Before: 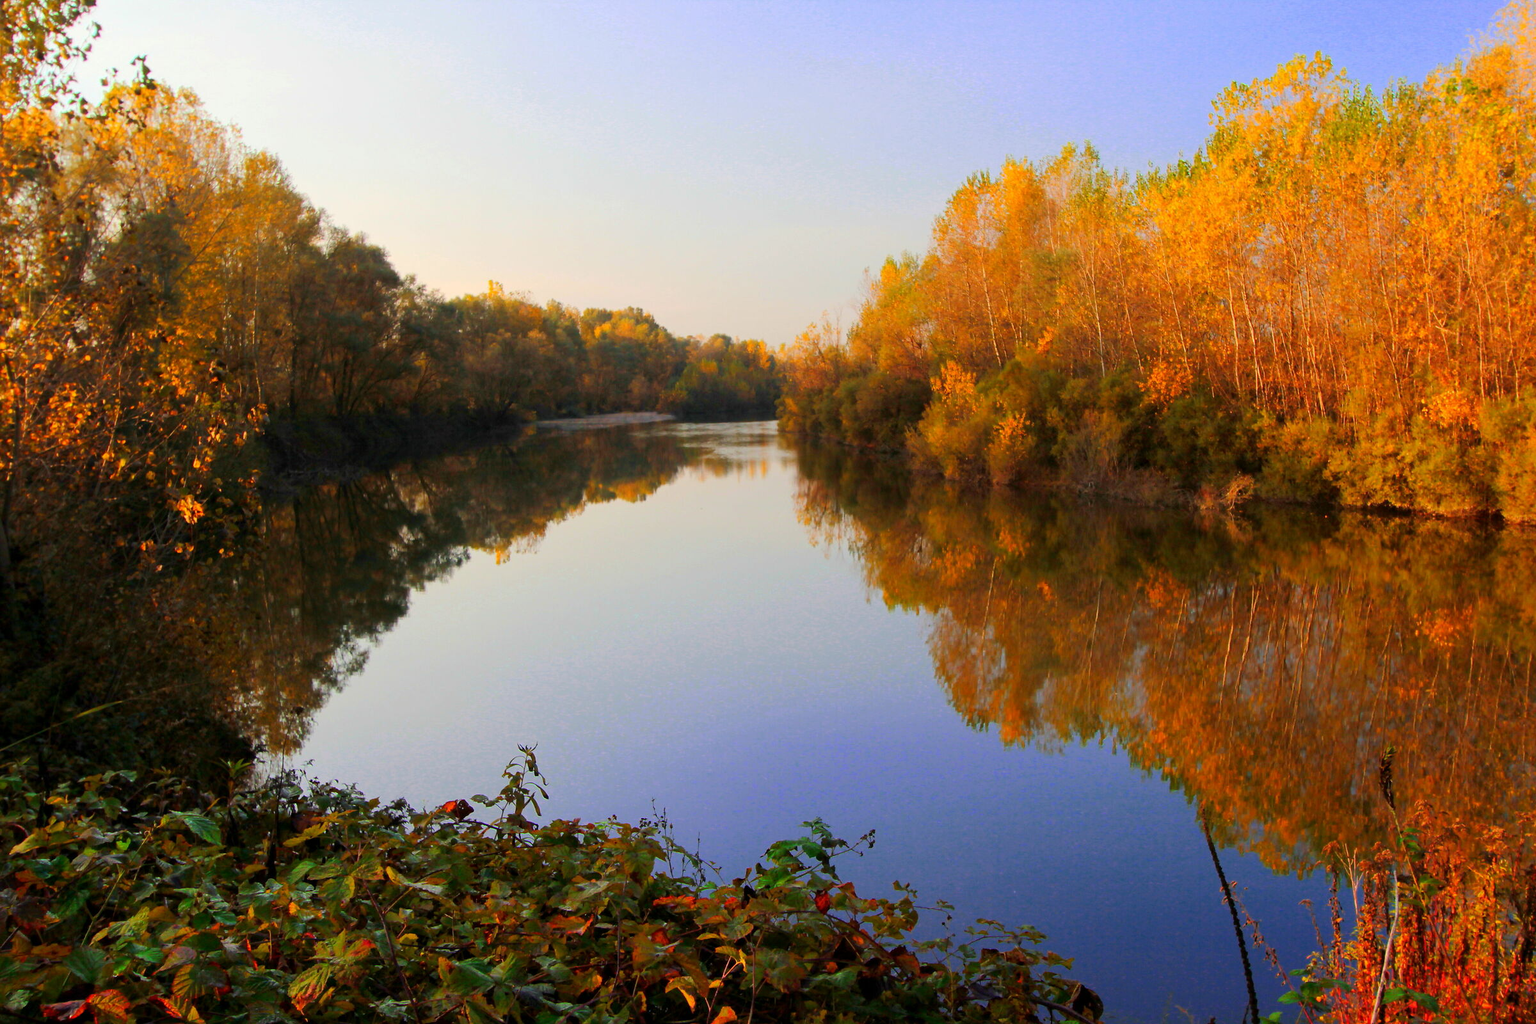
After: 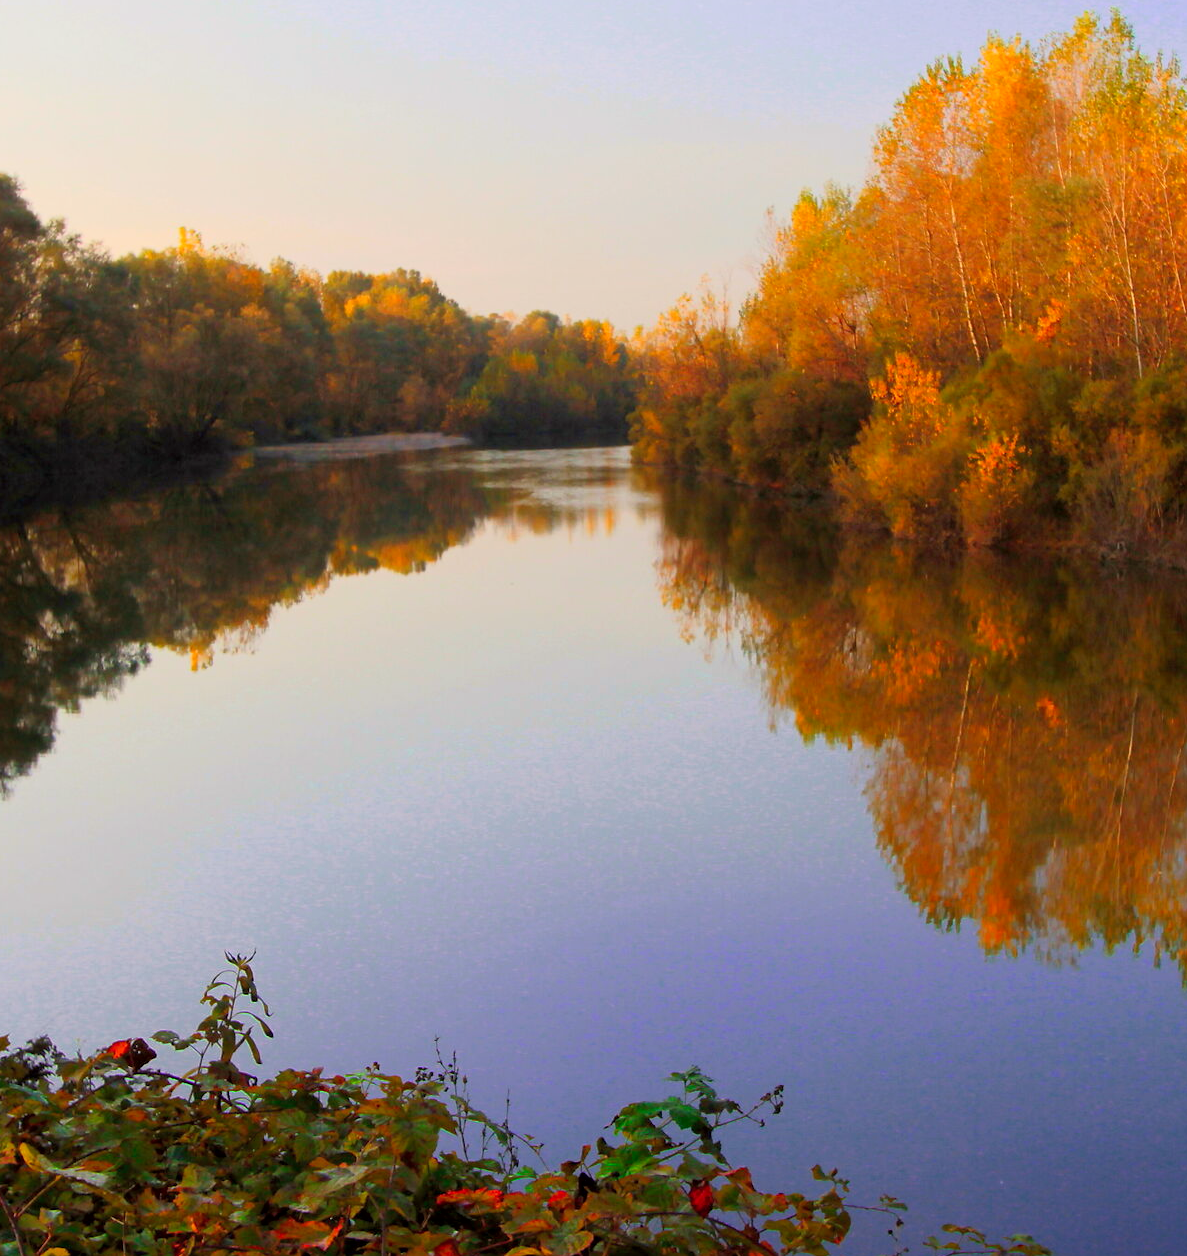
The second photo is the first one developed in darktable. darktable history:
tone equalizer: on, module defaults
crop and rotate: angle 0.02°, left 24.353%, top 13.219%, right 26.156%, bottom 8.224%
tone curve: curves: ch0 [(0.013, 0) (0.061, 0.068) (0.239, 0.256) (0.502, 0.505) (0.683, 0.676) (0.761, 0.773) (0.858, 0.858) (0.987, 0.945)]; ch1 [(0, 0) (0.172, 0.123) (0.304, 0.267) (0.414, 0.395) (0.472, 0.473) (0.502, 0.508) (0.521, 0.528) (0.583, 0.595) (0.654, 0.673) (0.728, 0.761) (1, 1)]; ch2 [(0, 0) (0.411, 0.424) (0.485, 0.476) (0.502, 0.502) (0.553, 0.557) (0.57, 0.576) (1, 1)], color space Lab, independent channels, preserve colors none
